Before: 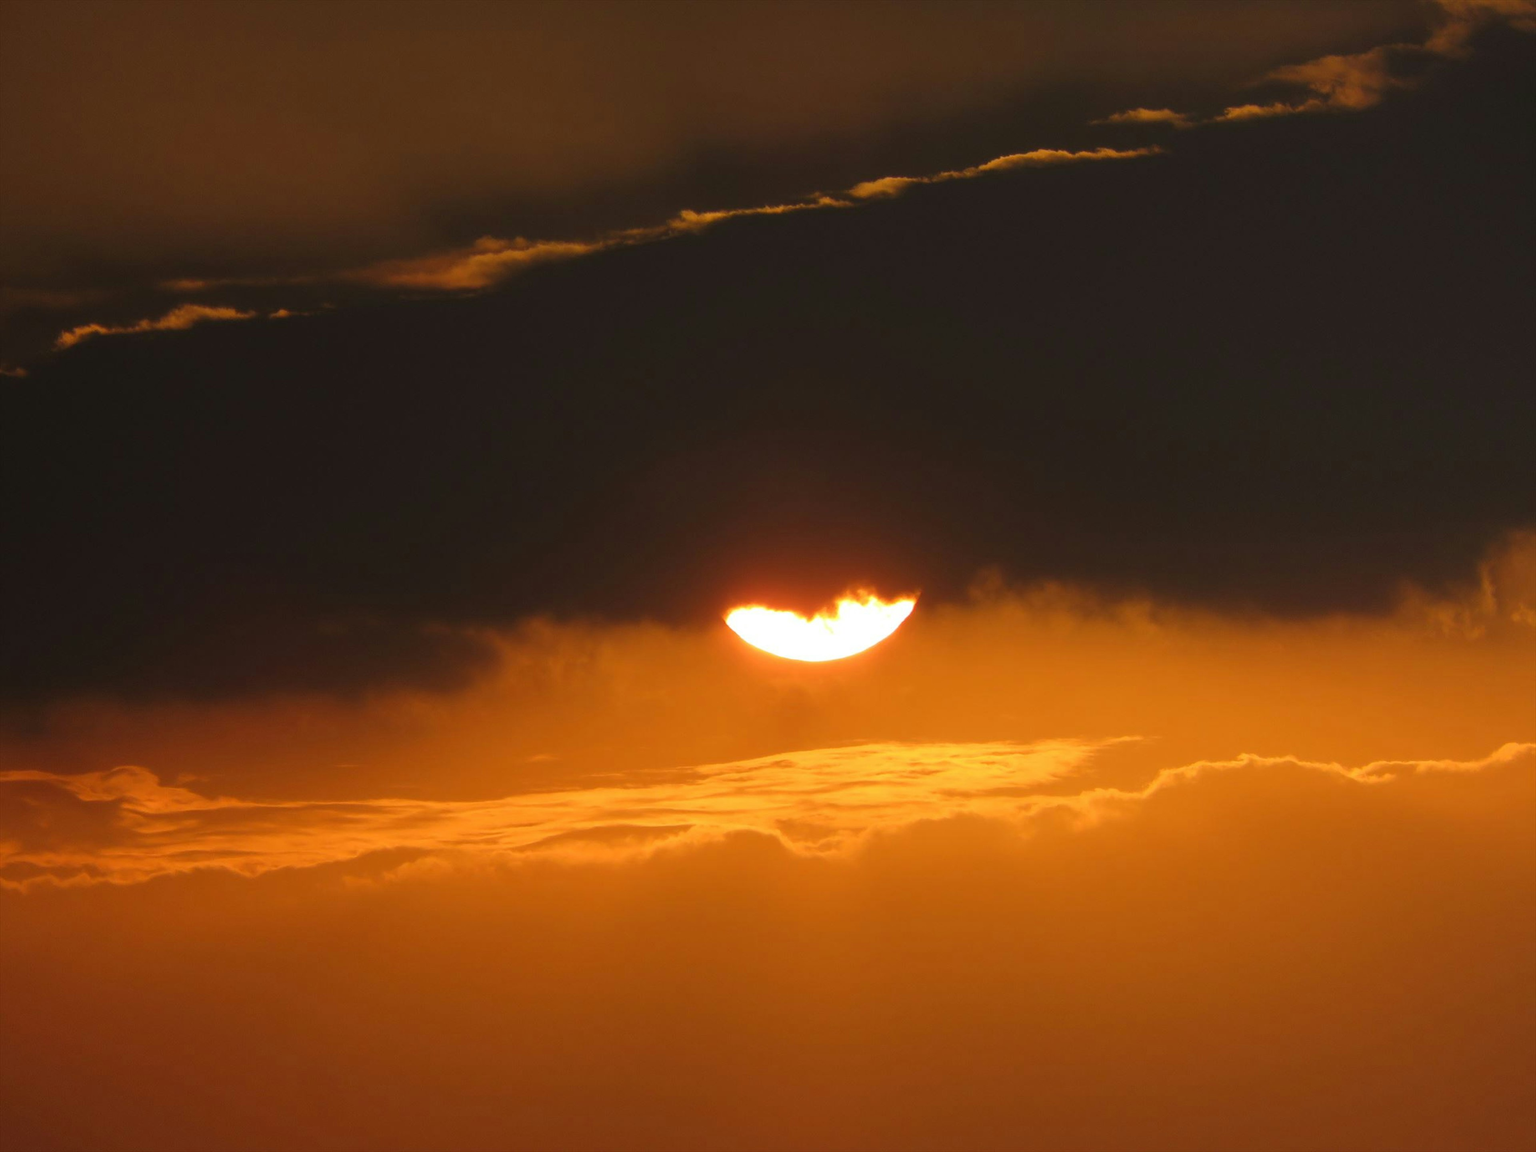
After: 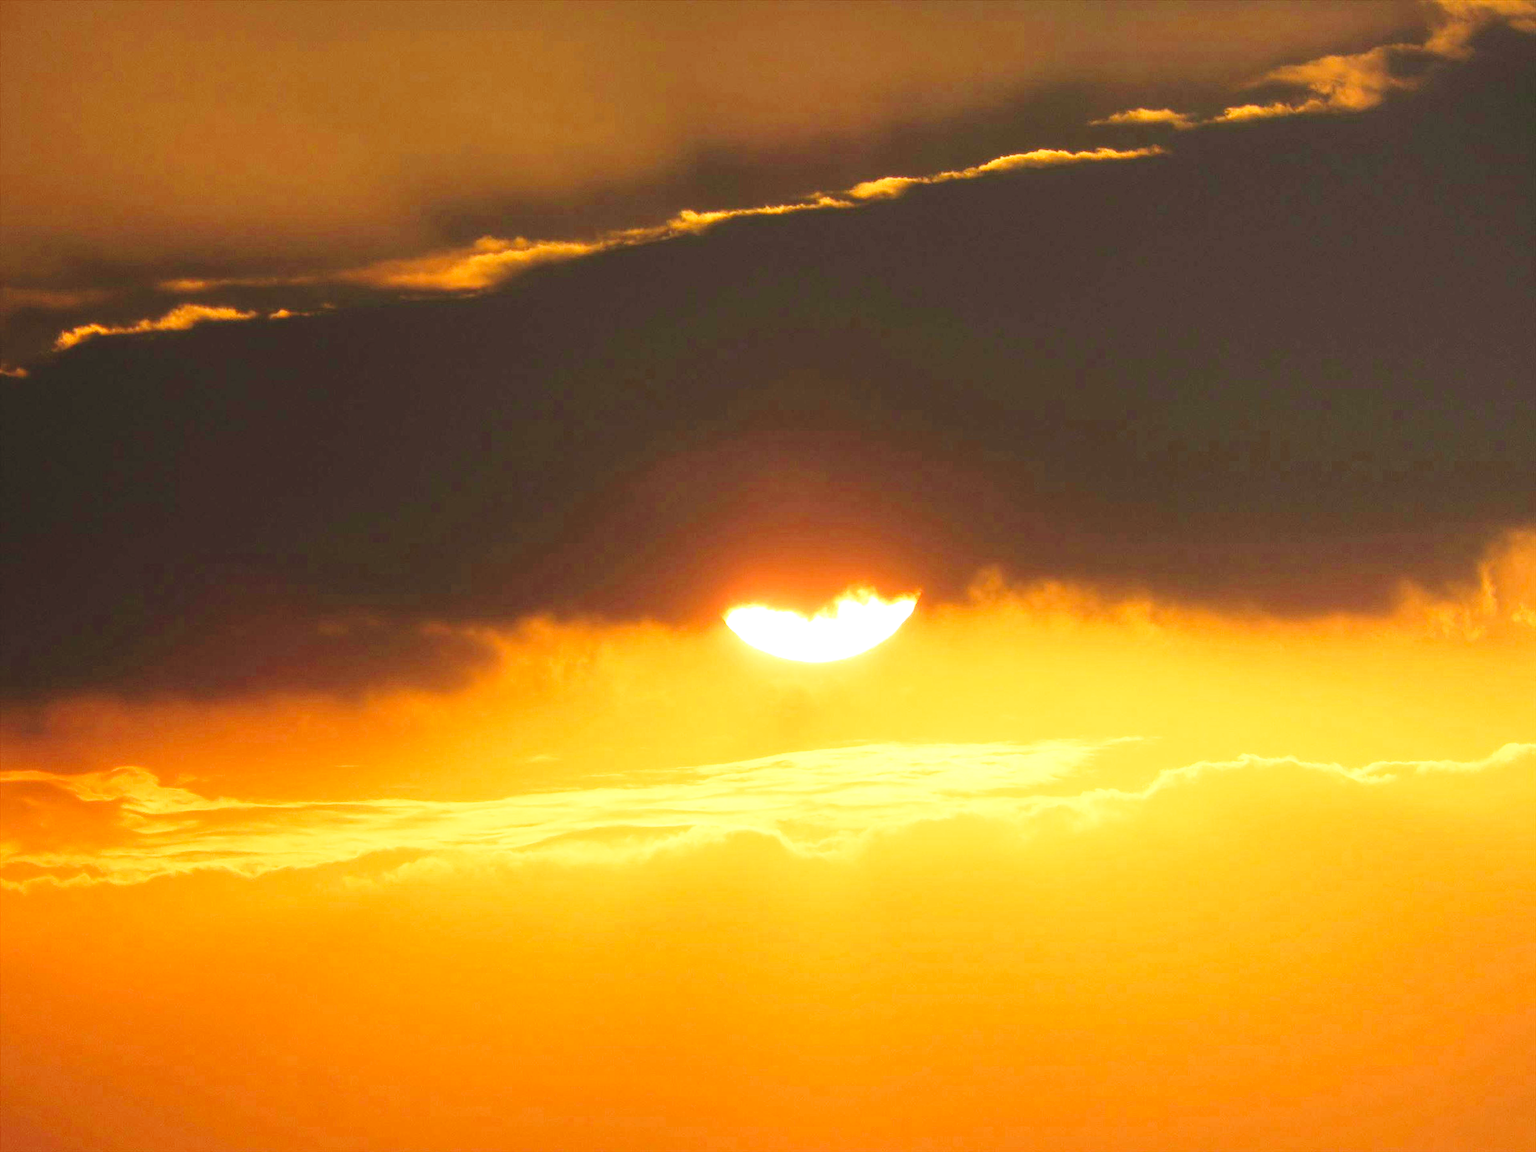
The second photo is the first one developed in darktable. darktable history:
exposure: black level correction 0, exposure 1.37 EV, compensate highlight preservation false
base curve: curves: ch0 [(0, 0) (0.028, 0.03) (0.121, 0.232) (0.46, 0.748) (0.859, 0.968) (1, 1)], preserve colors none
